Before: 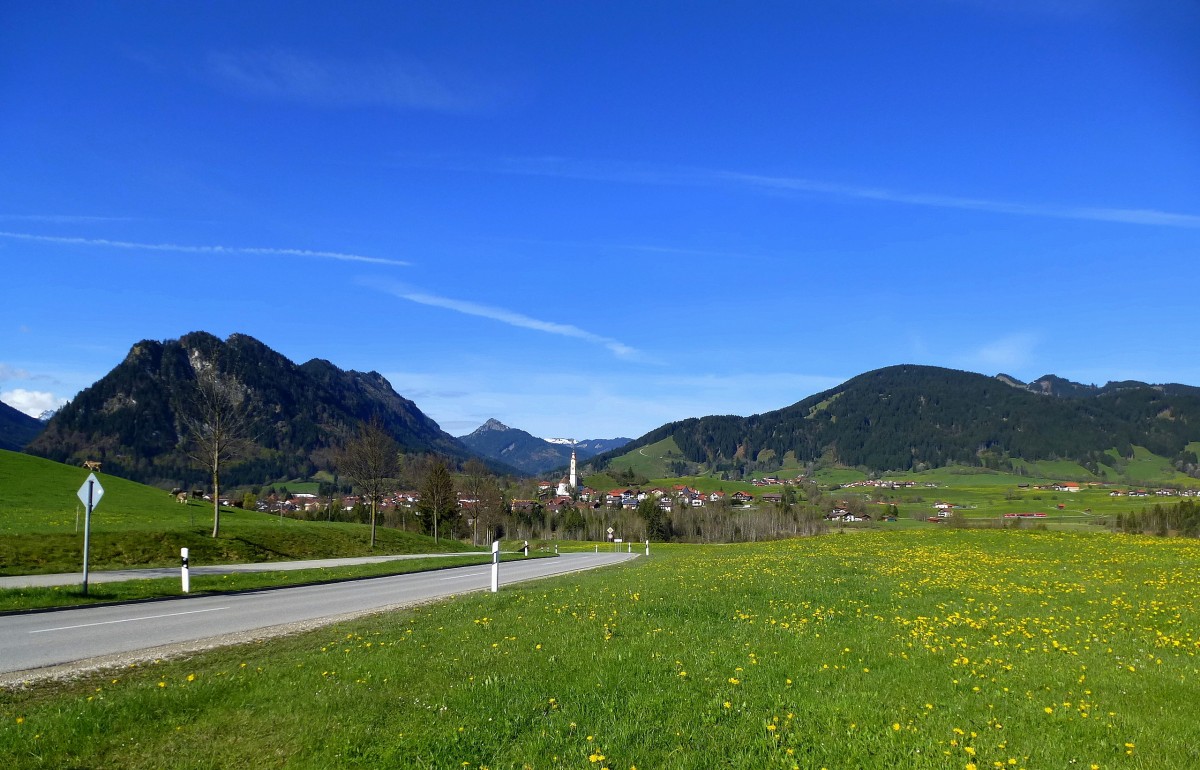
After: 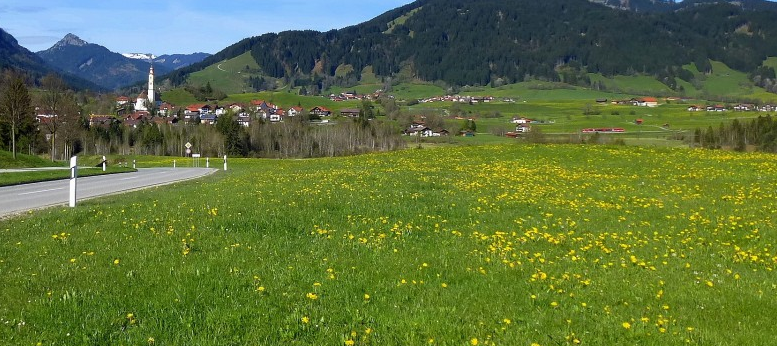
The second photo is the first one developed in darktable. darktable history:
crop and rotate: left 35.181%, top 50.044%, bottom 4.924%
